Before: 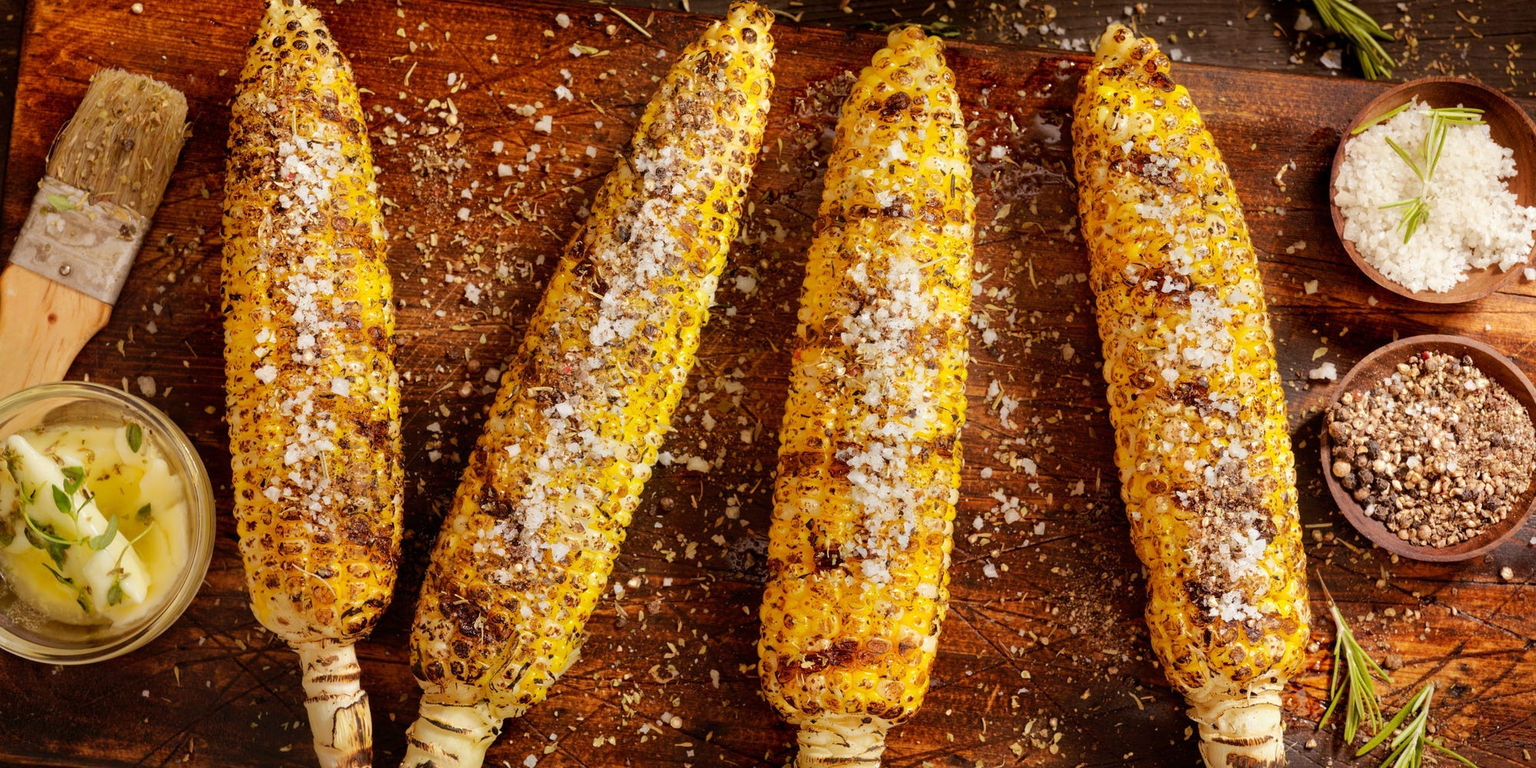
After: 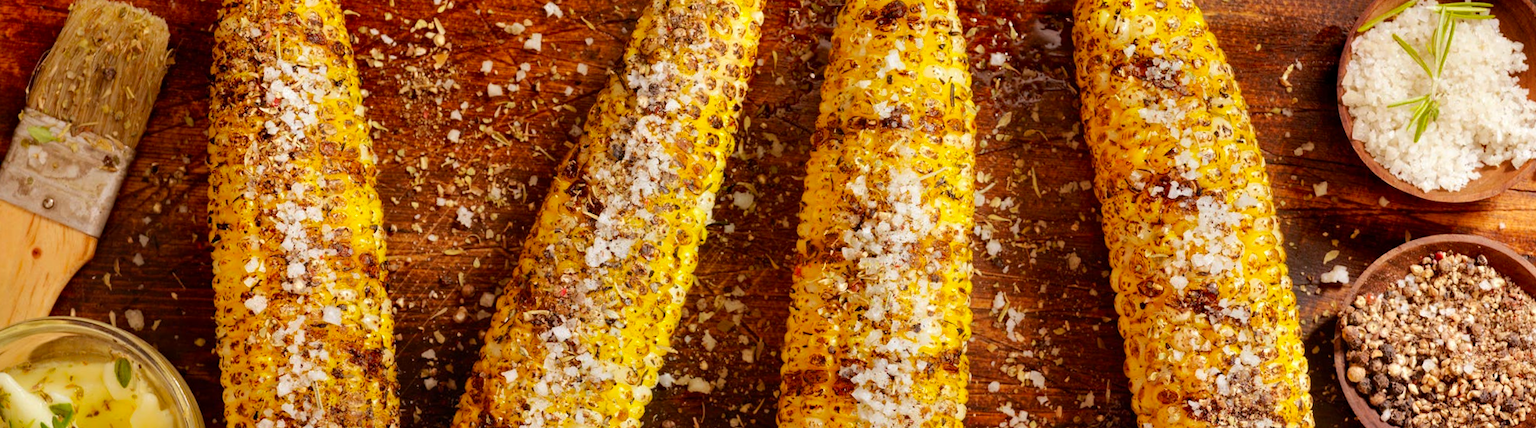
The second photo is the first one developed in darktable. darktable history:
contrast brightness saturation: contrast 0.04, saturation 0.16
rotate and perspective: rotation -1.42°, crop left 0.016, crop right 0.984, crop top 0.035, crop bottom 0.965
crop and rotate: top 10.605%, bottom 33.274%
haze removal: compatibility mode true, adaptive false
